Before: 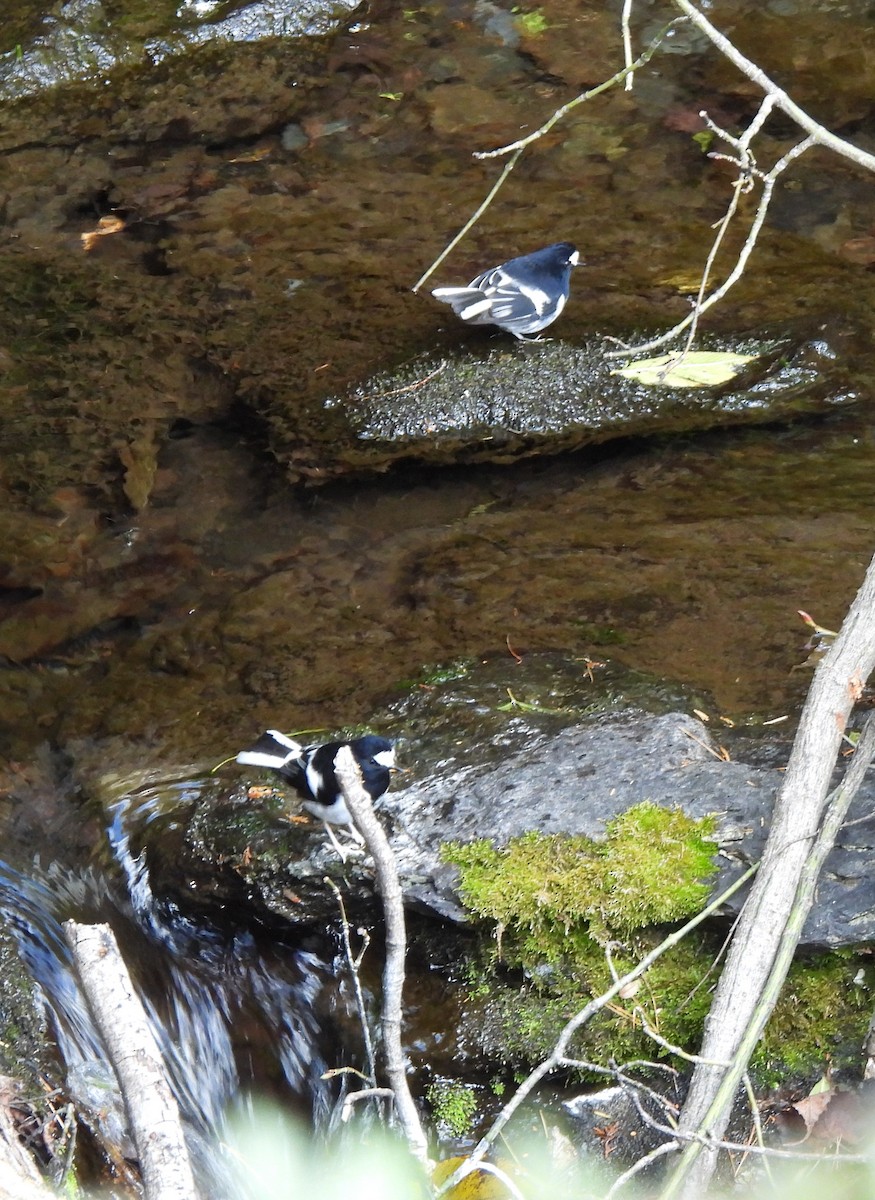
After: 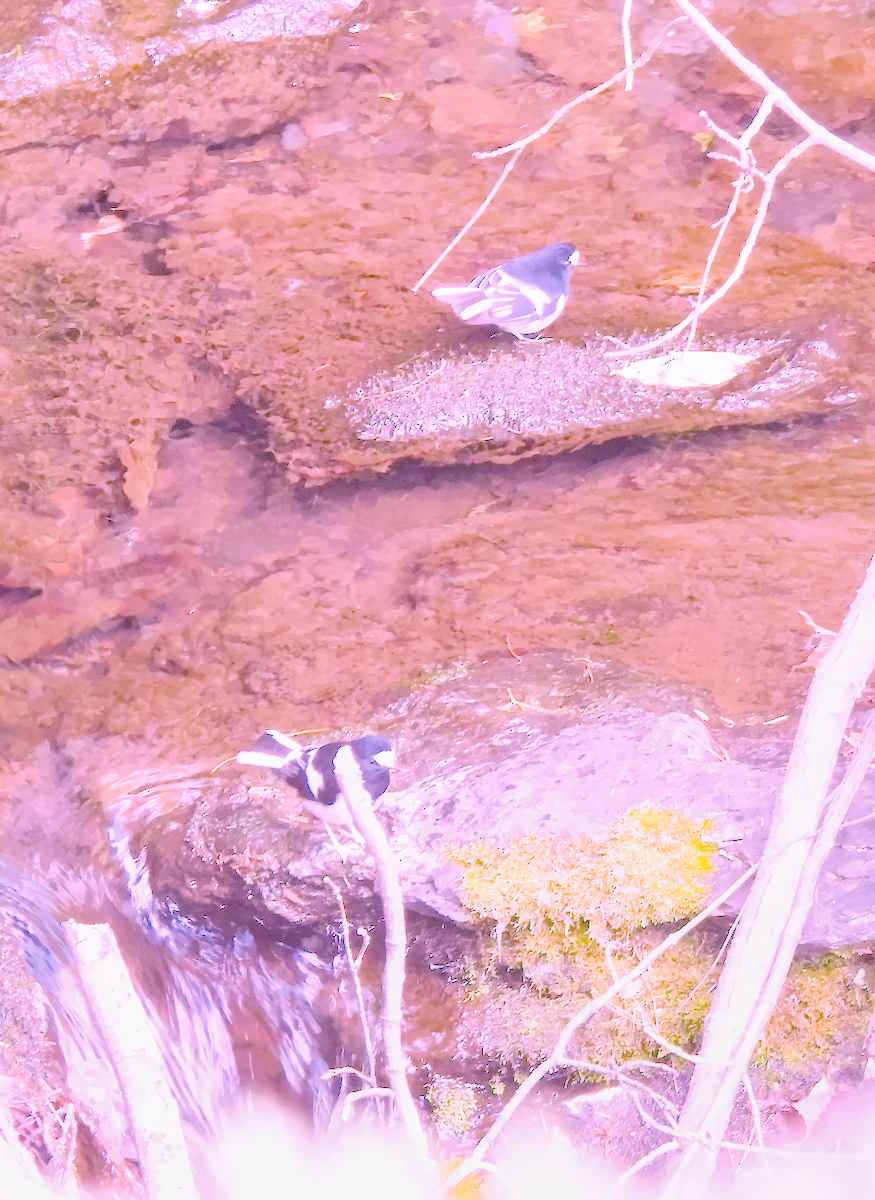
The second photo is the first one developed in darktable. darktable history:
filmic rgb "scene-referred default": black relative exposure -7.65 EV, white relative exposure 4.56 EV, hardness 3.61
raw chromatic aberrations: on, module defaults
color balance rgb: perceptual saturation grading › global saturation 25%, global vibrance 20%
hot pixels: on, module defaults
lens correction: scale 1.01, crop 1, focal 85, aperture 2.8, distance 2.07, camera "Canon EOS RP", lens "Canon RF 85mm F2 MACRO IS STM"
raw denoise: x [[0, 0.25, 0.5, 0.75, 1] ×4]
denoise (profiled): preserve shadows 1.11, scattering 0.121, a [-1, 0, 0], b [0, 0, 0], compensate highlight preservation false
highlight reconstruction: method reconstruct in LCh, iterations 1, diameter of reconstruction 64 px
white balance: red 1.907, blue 1.815
exposure: black level correction 0, exposure 0.95 EV, compensate exposure bias true, compensate highlight preservation false
tone equalizer "relight: fill-in": -7 EV 0.15 EV, -6 EV 0.6 EV, -5 EV 1.15 EV, -4 EV 1.33 EV, -3 EV 1.15 EV, -2 EV 0.6 EV, -1 EV 0.15 EV, mask exposure compensation -0.5 EV
local contrast: detail 130%
